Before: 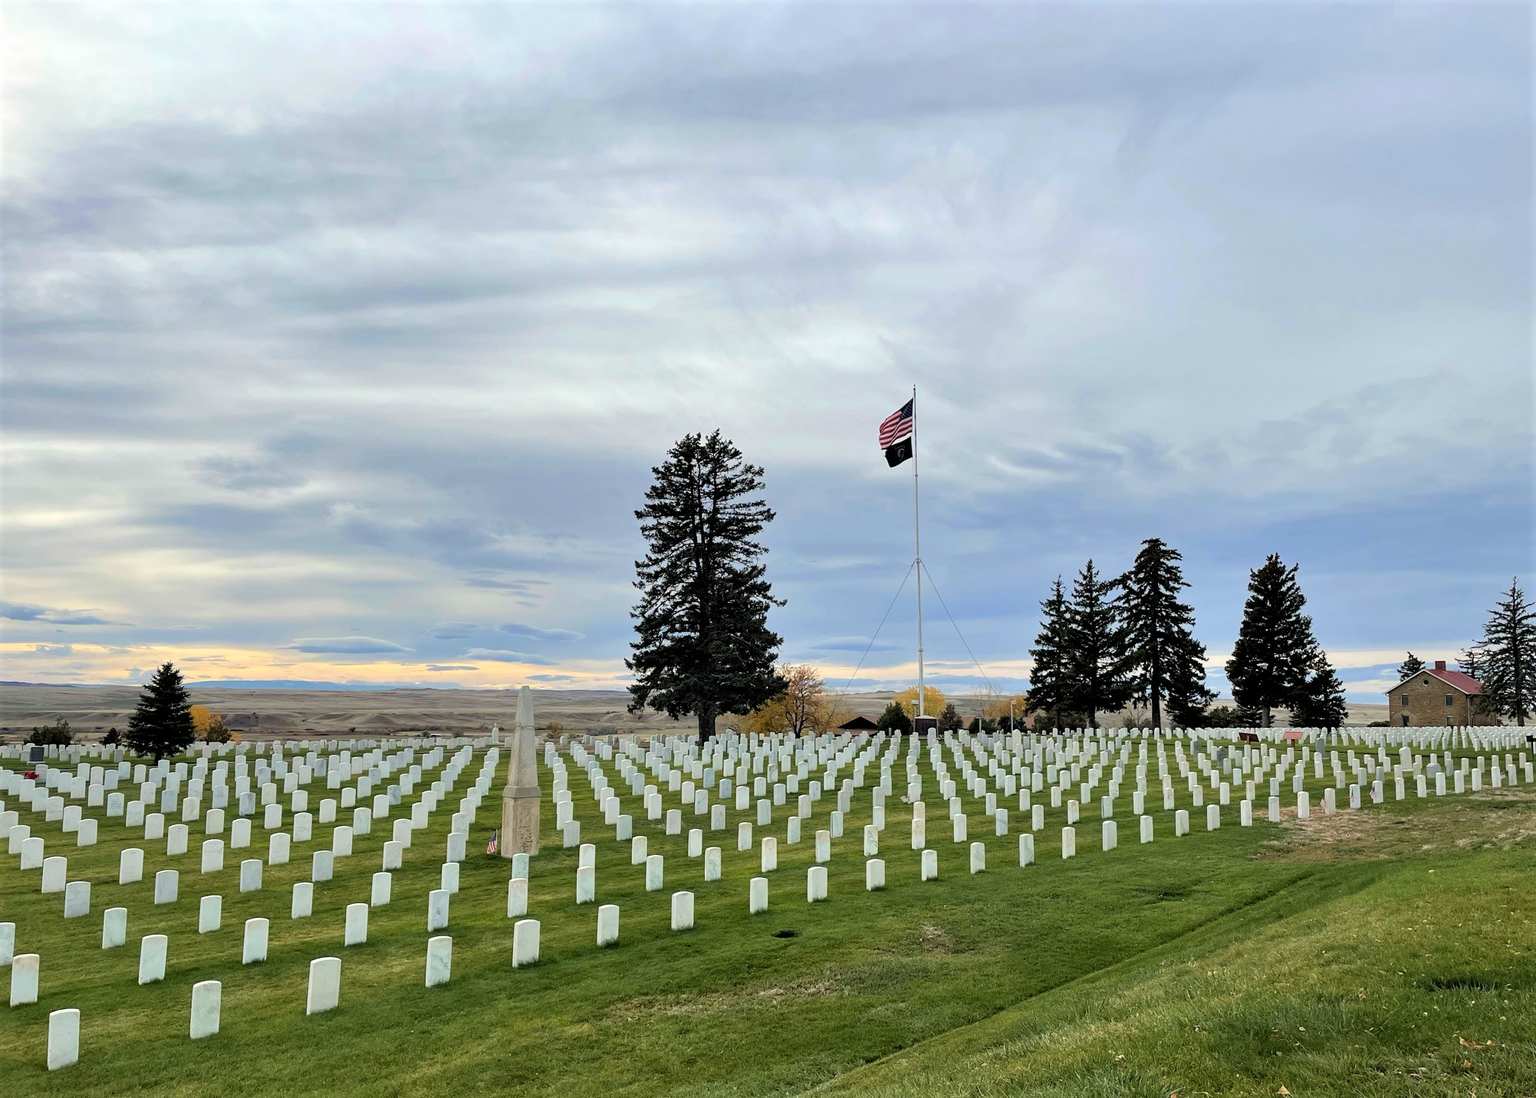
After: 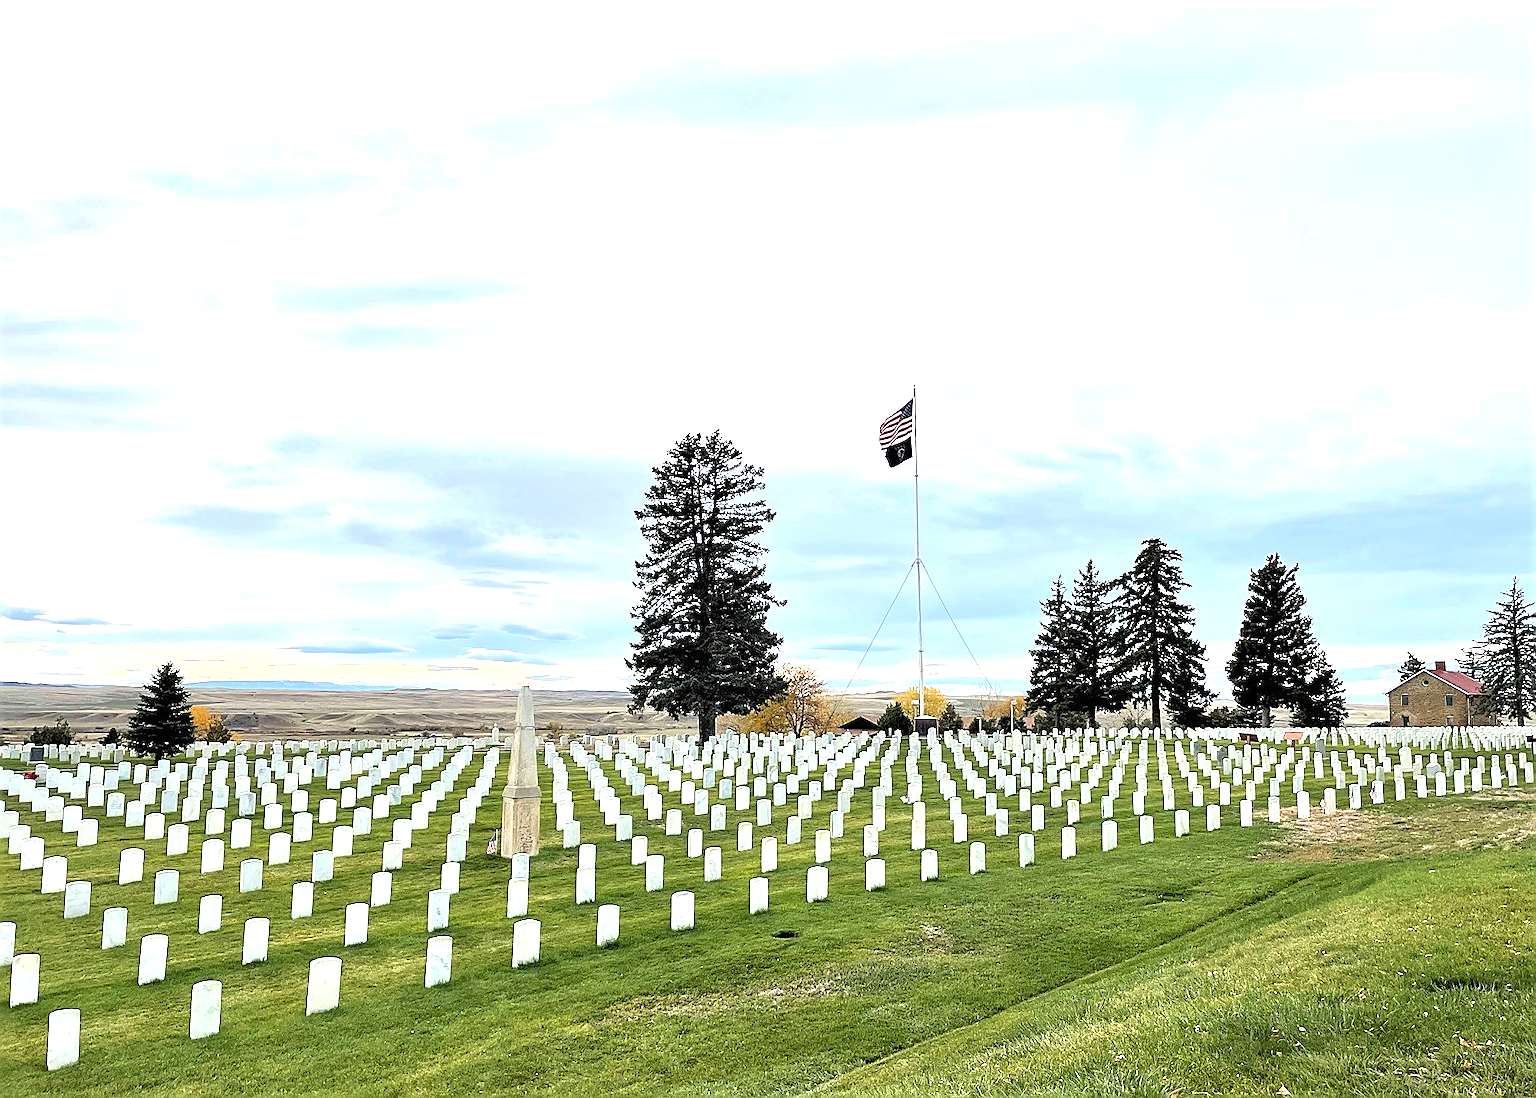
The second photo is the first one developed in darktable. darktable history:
sharpen: radius 1.4, amount 1.25, threshold 0.7
exposure: black level correction 0, exposure 1.1 EV, compensate highlight preservation false
local contrast: mode bilateral grid, contrast 15, coarseness 36, detail 105%, midtone range 0.2
